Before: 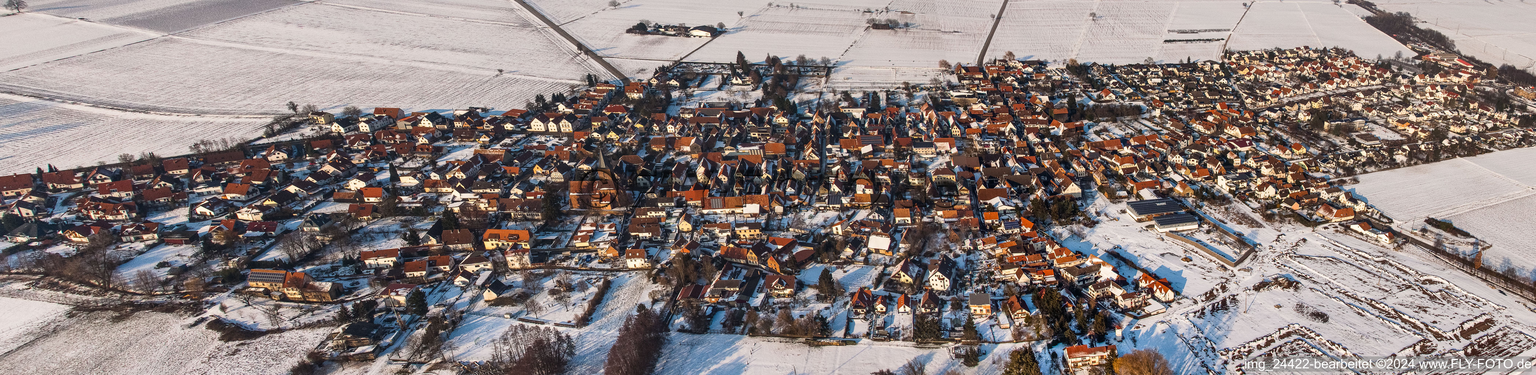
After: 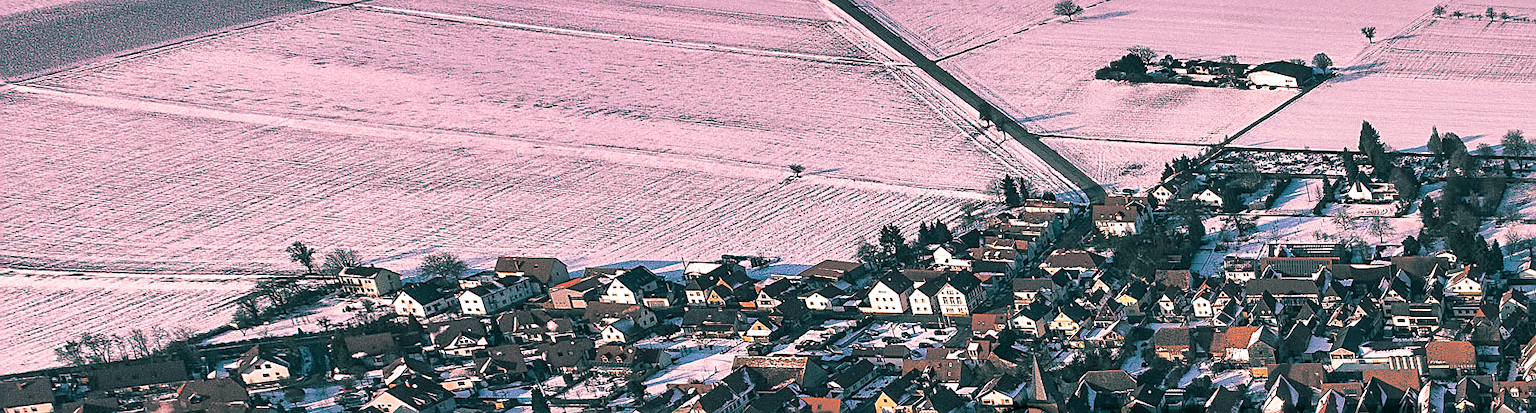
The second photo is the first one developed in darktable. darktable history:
exposure: compensate highlight preservation false
sharpen: on, module defaults
crop and rotate: left 10.817%, top 0.062%, right 47.194%, bottom 53.626%
split-toning: shadows › hue 186.43°, highlights › hue 49.29°, compress 30.29%
shadows and highlights: radius 118.69, shadows 42.21, highlights -61.56, soften with gaussian
white balance: red 1.188, blue 1.11
